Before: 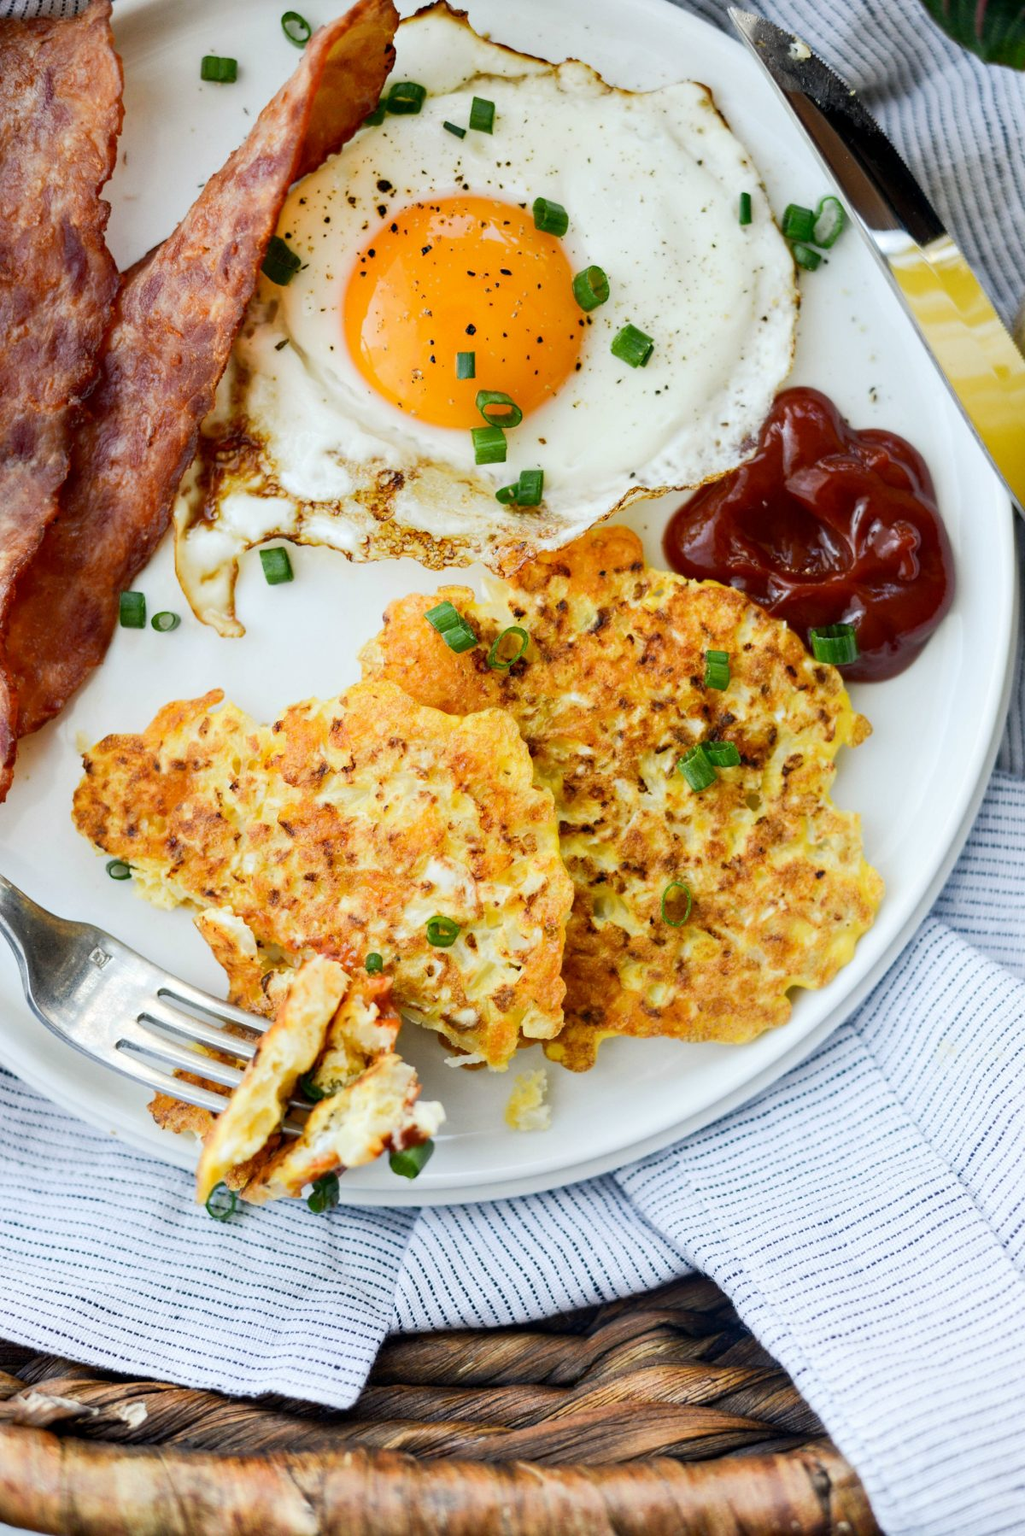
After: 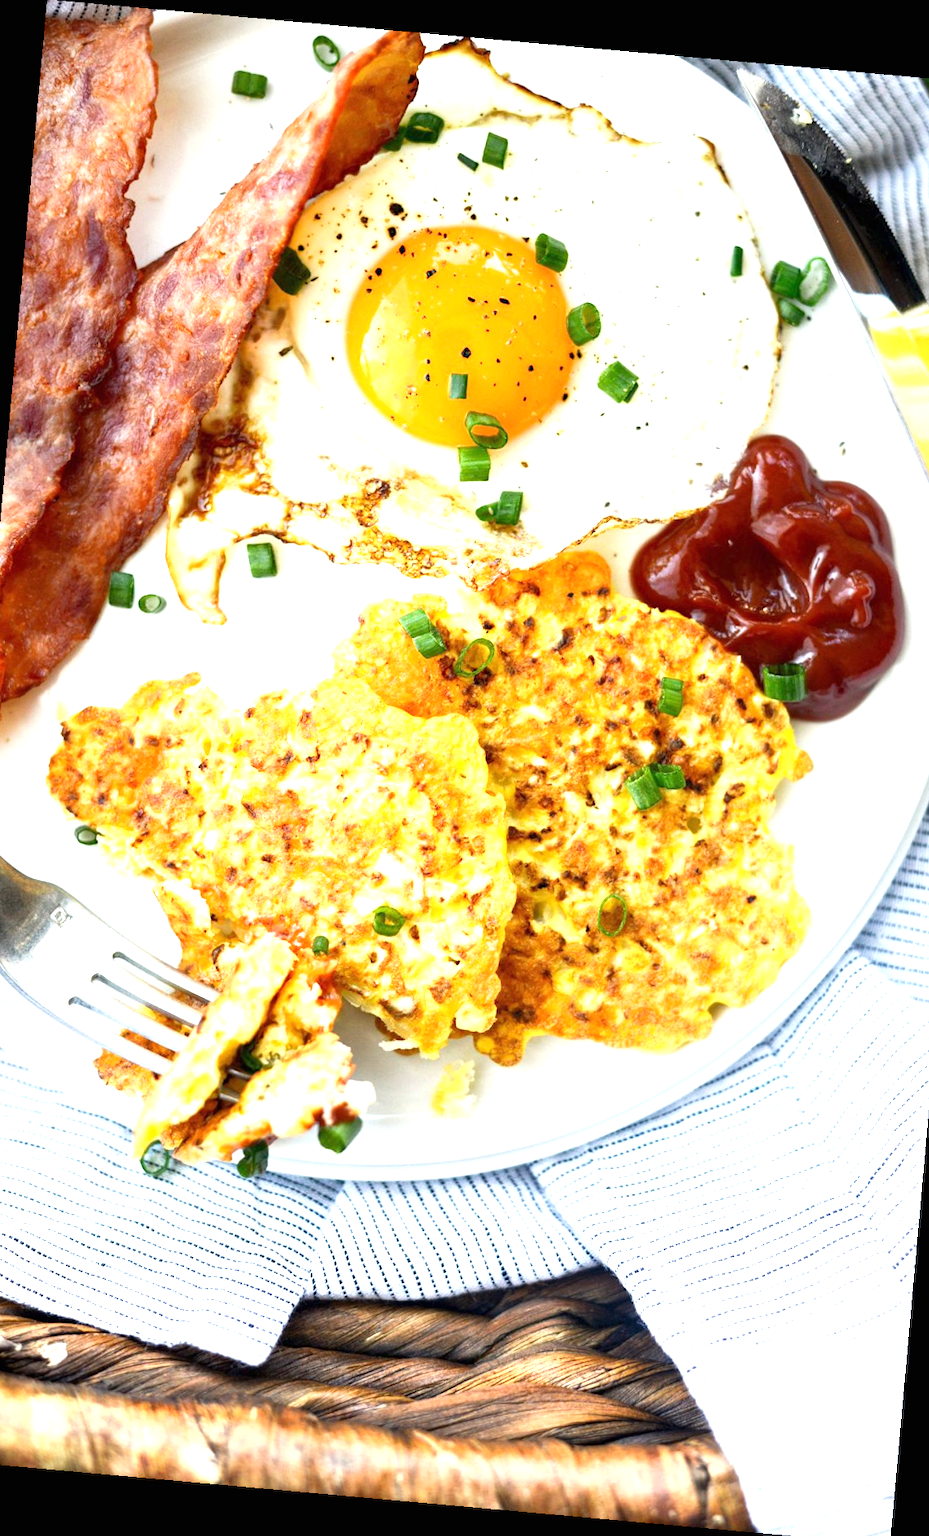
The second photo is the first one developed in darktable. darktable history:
exposure: black level correction 0, exposure 1.1 EV, compensate exposure bias true, compensate highlight preservation false
crop: left 7.598%, right 7.873%
rotate and perspective: rotation 5.12°, automatic cropping off
